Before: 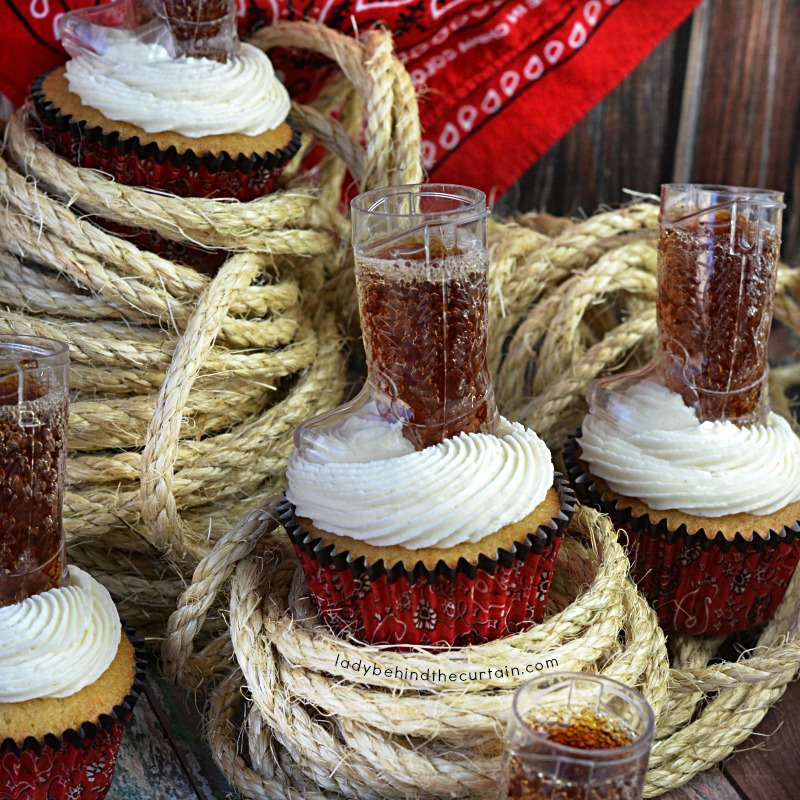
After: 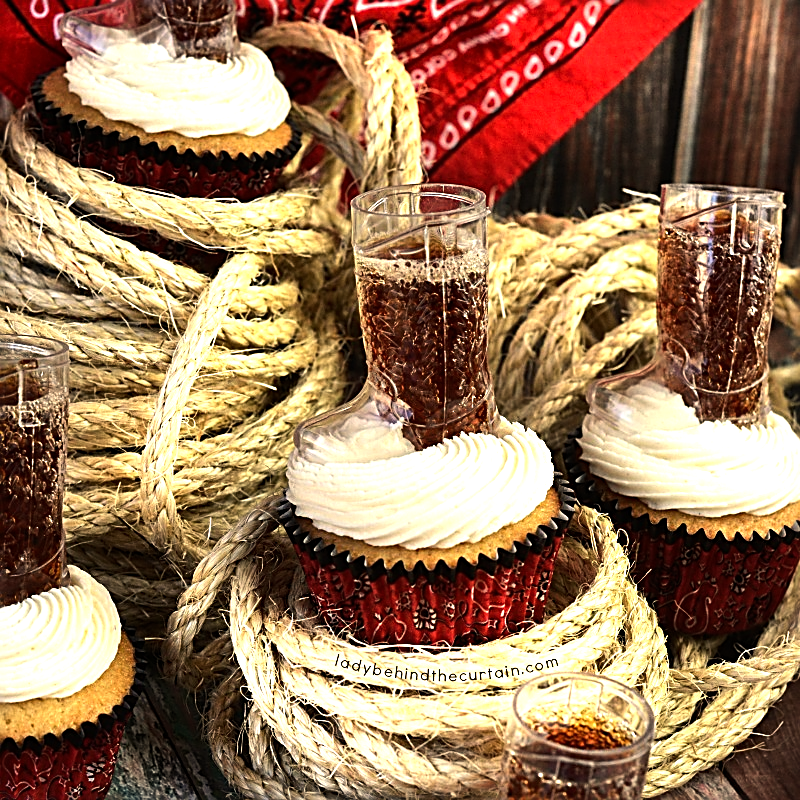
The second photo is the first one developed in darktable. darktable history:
white balance: red 1.138, green 0.996, blue 0.812
tone equalizer: -8 EV -1.08 EV, -7 EV -1.01 EV, -6 EV -0.867 EV, -5 EV -0.578 EV, -3 EV 0.578 EV, -2 EV 0.867 EV, -1 EV 1.01 EV, +0 EV 1.08 EV, edges refinement/feathering 500, mask exposure compensation -1.57 EV, preserve details no
sharpen: on, module defaults
